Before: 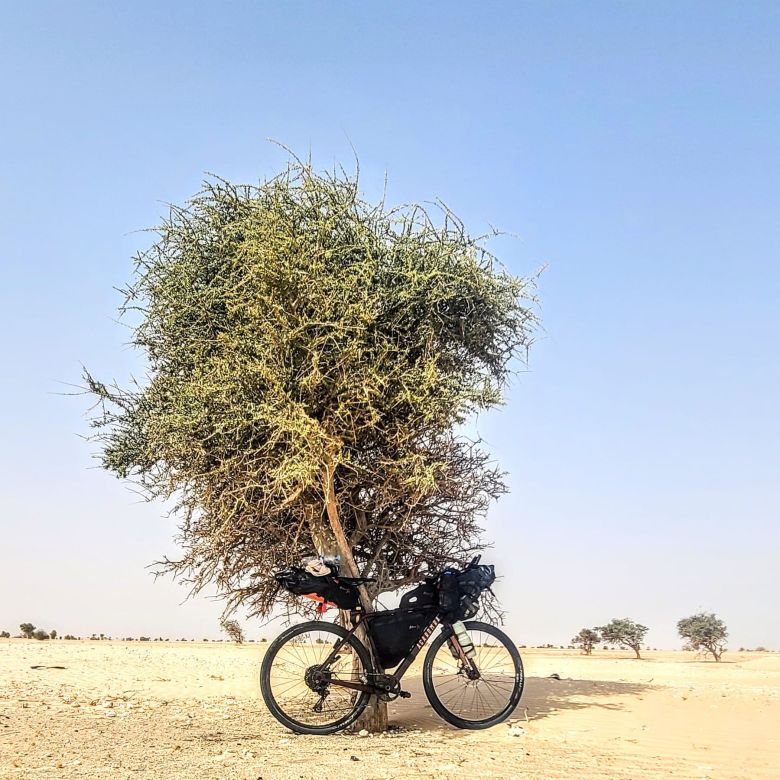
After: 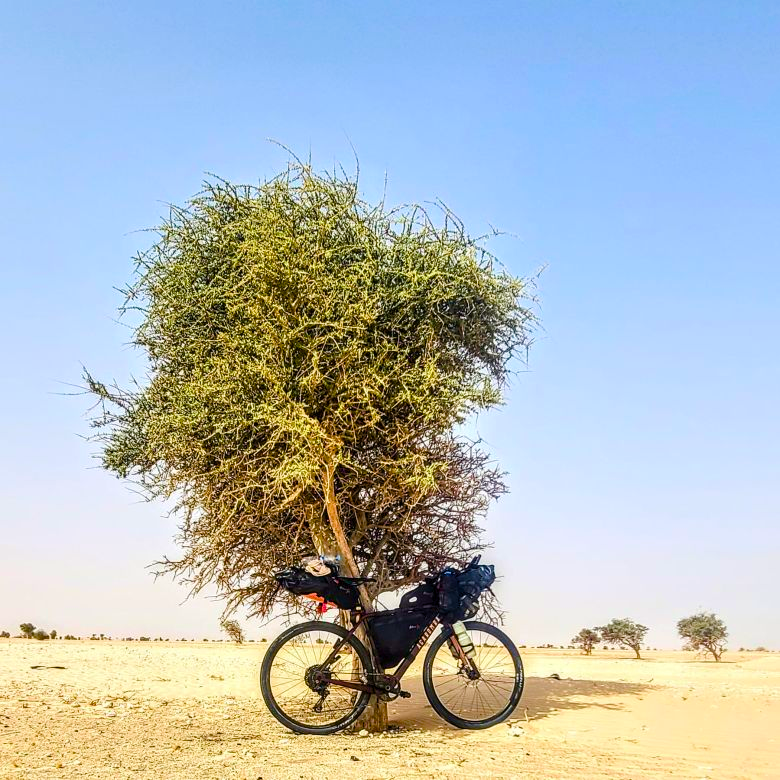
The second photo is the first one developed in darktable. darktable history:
color balance rgb: perceptual saturation grading › global saturation 20%, perceptual saturation grading › highlights -25%, perceptual saturation grading › shadows 50.52%, global vibrance 40.24%
velvia: on, module defaults
